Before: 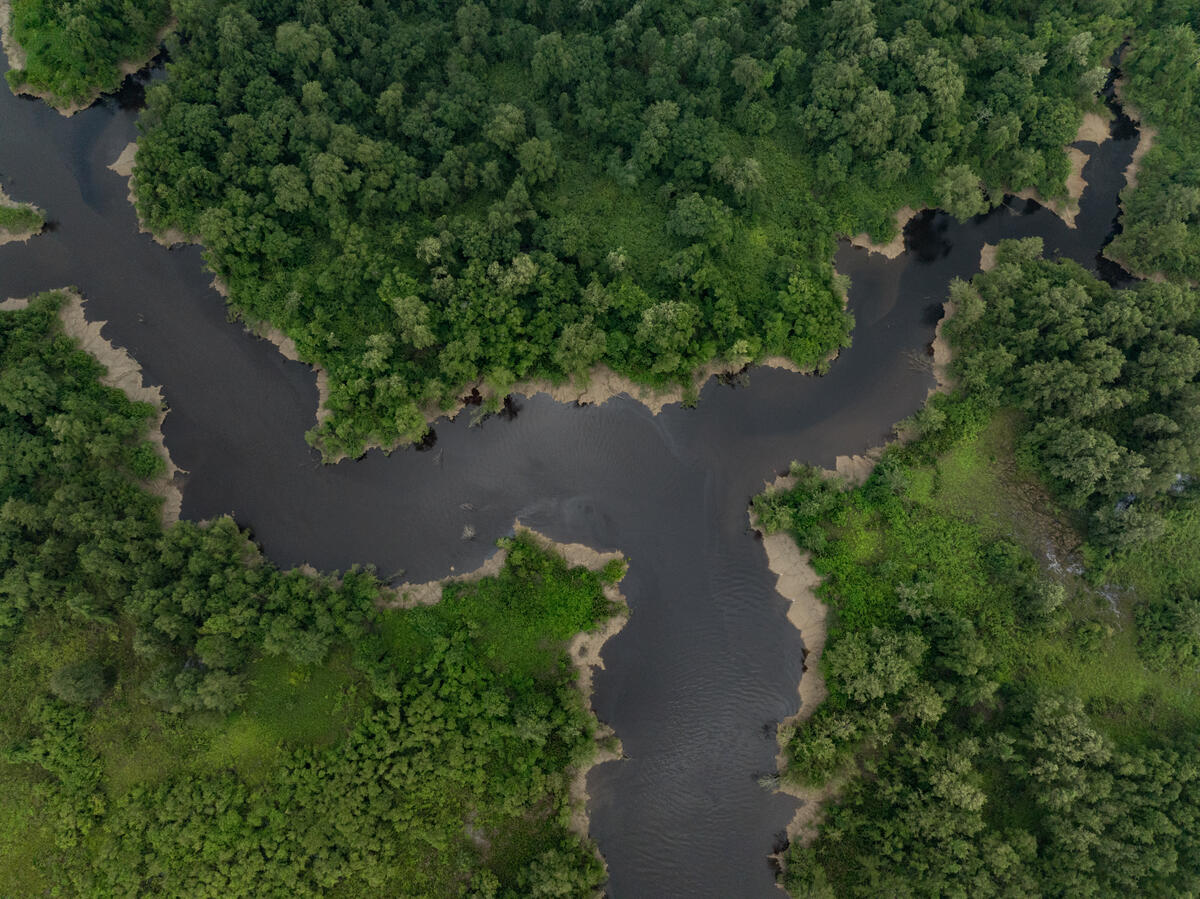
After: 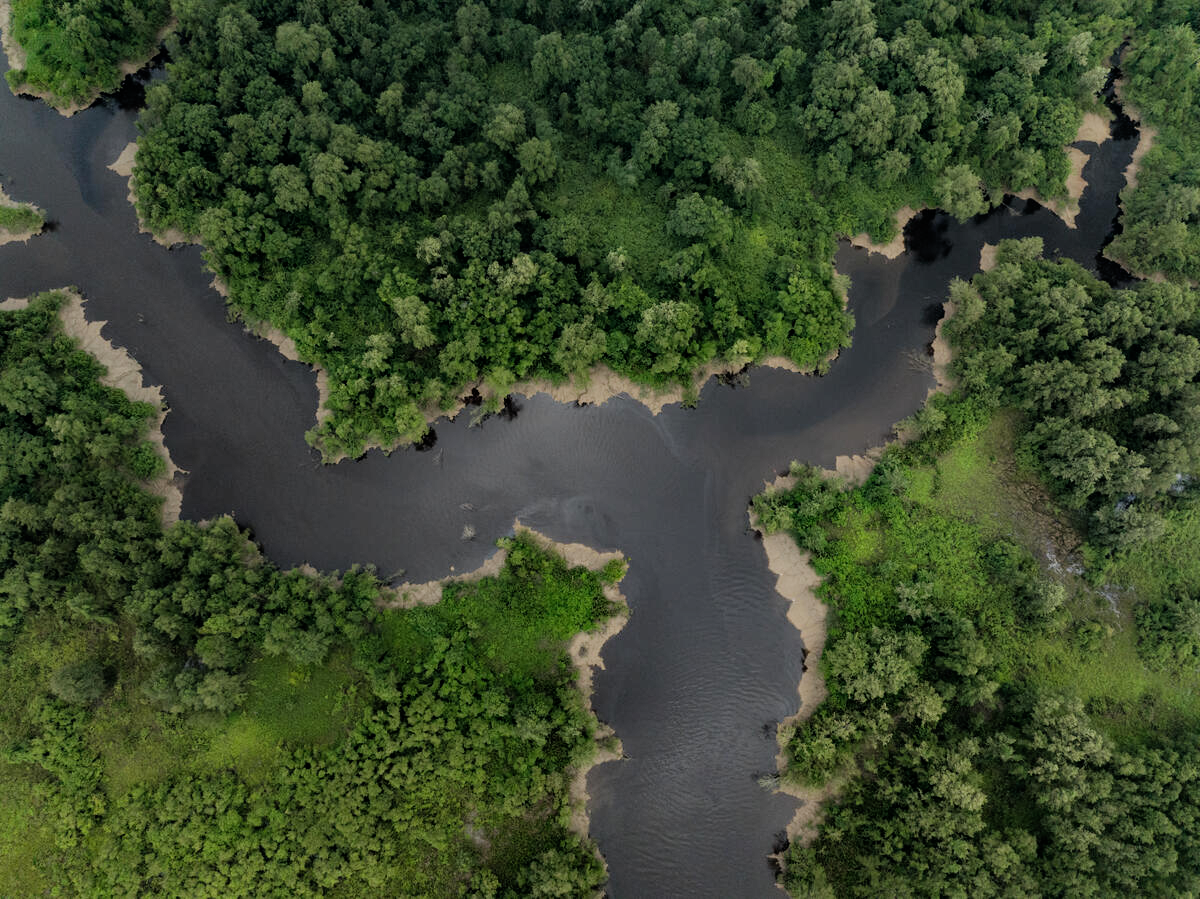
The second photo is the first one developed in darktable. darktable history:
exposure: exposure 0.203 EV, compensate highlight preservation false
filmic rgb: black relative exposure -7.65 EV, white relative exposure 4.56 EV, hardness 3.61, iterations of high-quality reconstruction 0
tone equalizer: -8 EV -0.455 EV, -7 EV -0.407 EV, -6 EV -0.313 EV, -5 EV -0.234 EV, -3 EV 0.206 EV, -2 EV 0.346 EV, -1 EV 0.373 EV, +0 EV 0.395 EV
